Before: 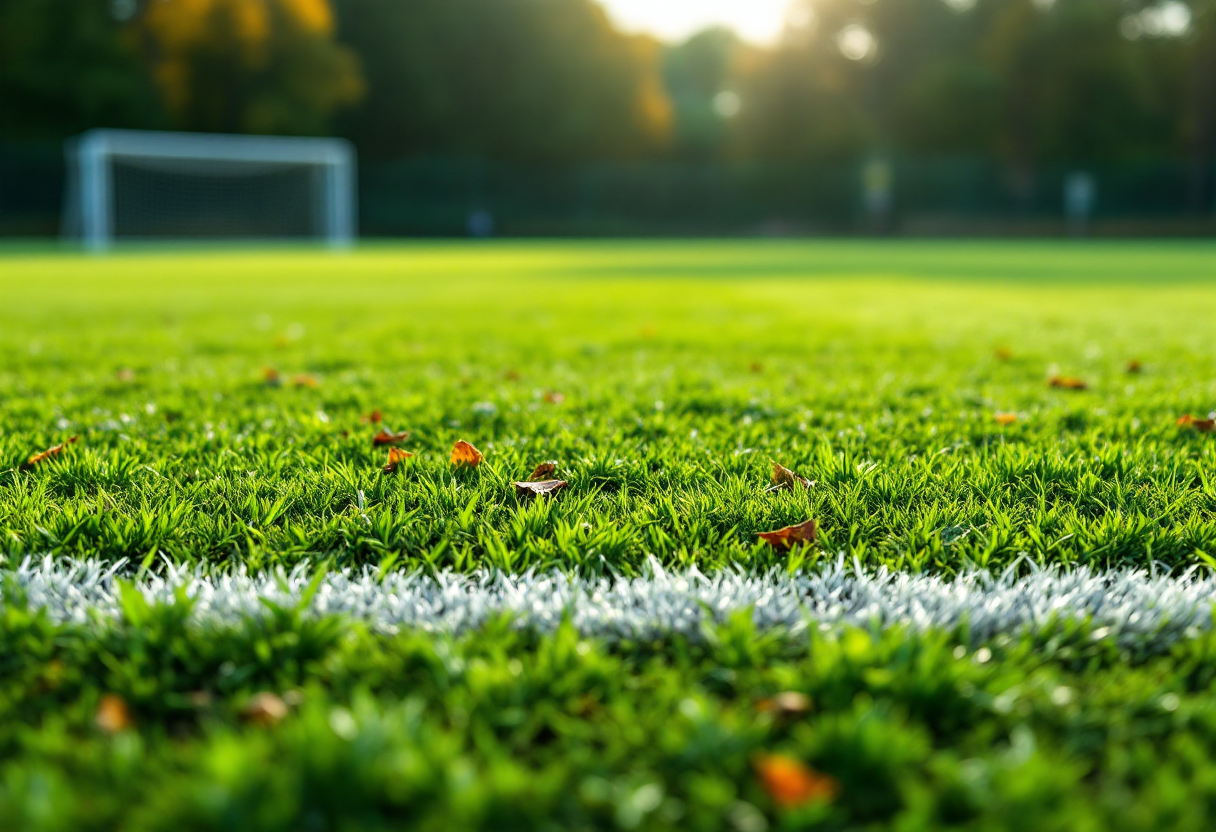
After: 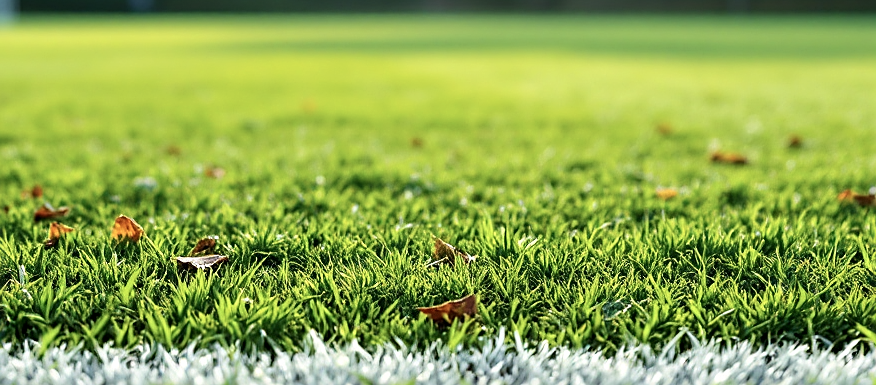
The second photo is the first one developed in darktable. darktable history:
contrast brightness saturation: contrast 0.108, saturation -0.179
crop and rotate: left 27.952%, top 27.134%, bottom 26.537%
sharpen: on, module defaults
